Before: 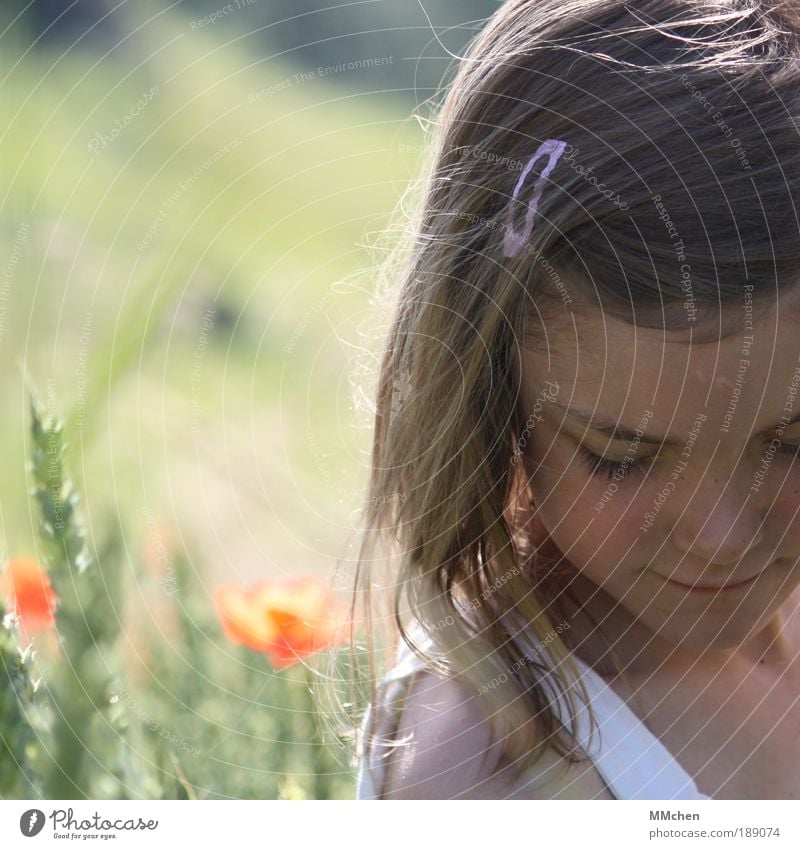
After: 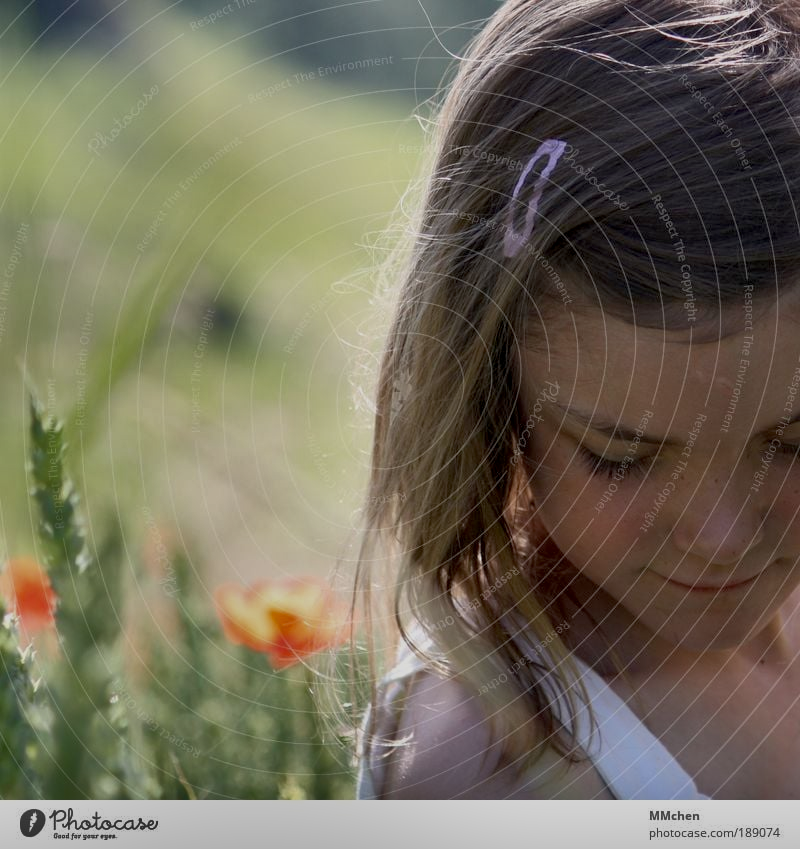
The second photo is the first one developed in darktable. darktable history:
tone equalizer: edges refinement/feathering 500, mask exposure compensation -1.57 EV, preserve details no
shadows and highlights: shadows 20.87, highlights -81.86, soften with gaussian
exposure: black level correction 0.011, exposure -0.48 EV, compensate highlight preservation false
